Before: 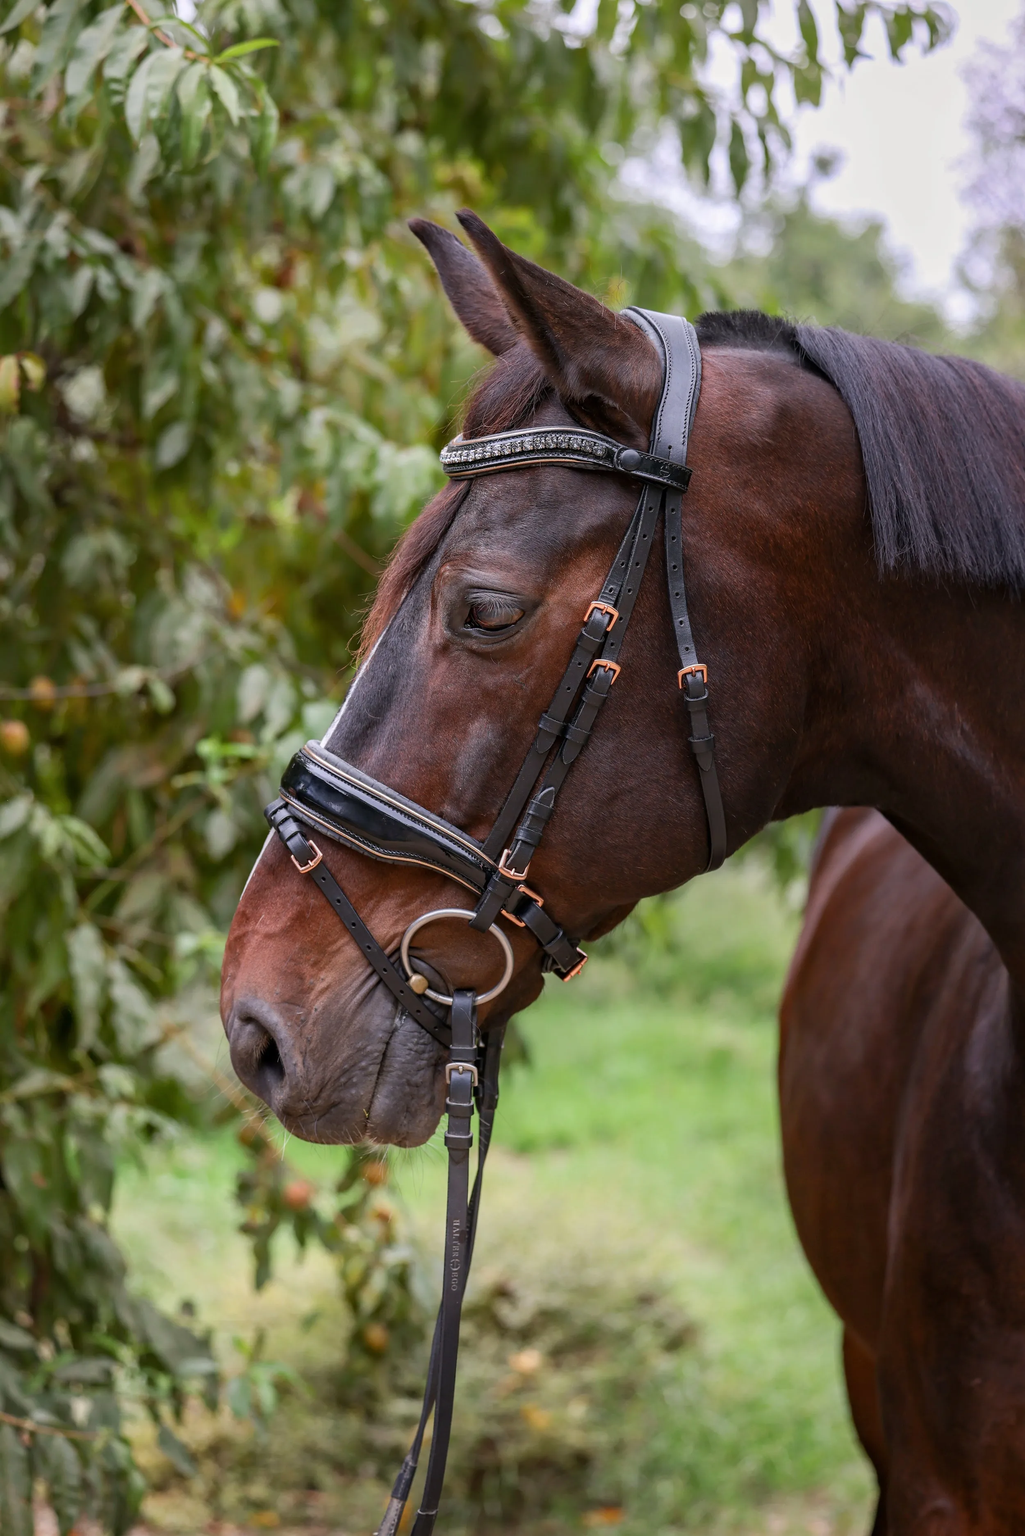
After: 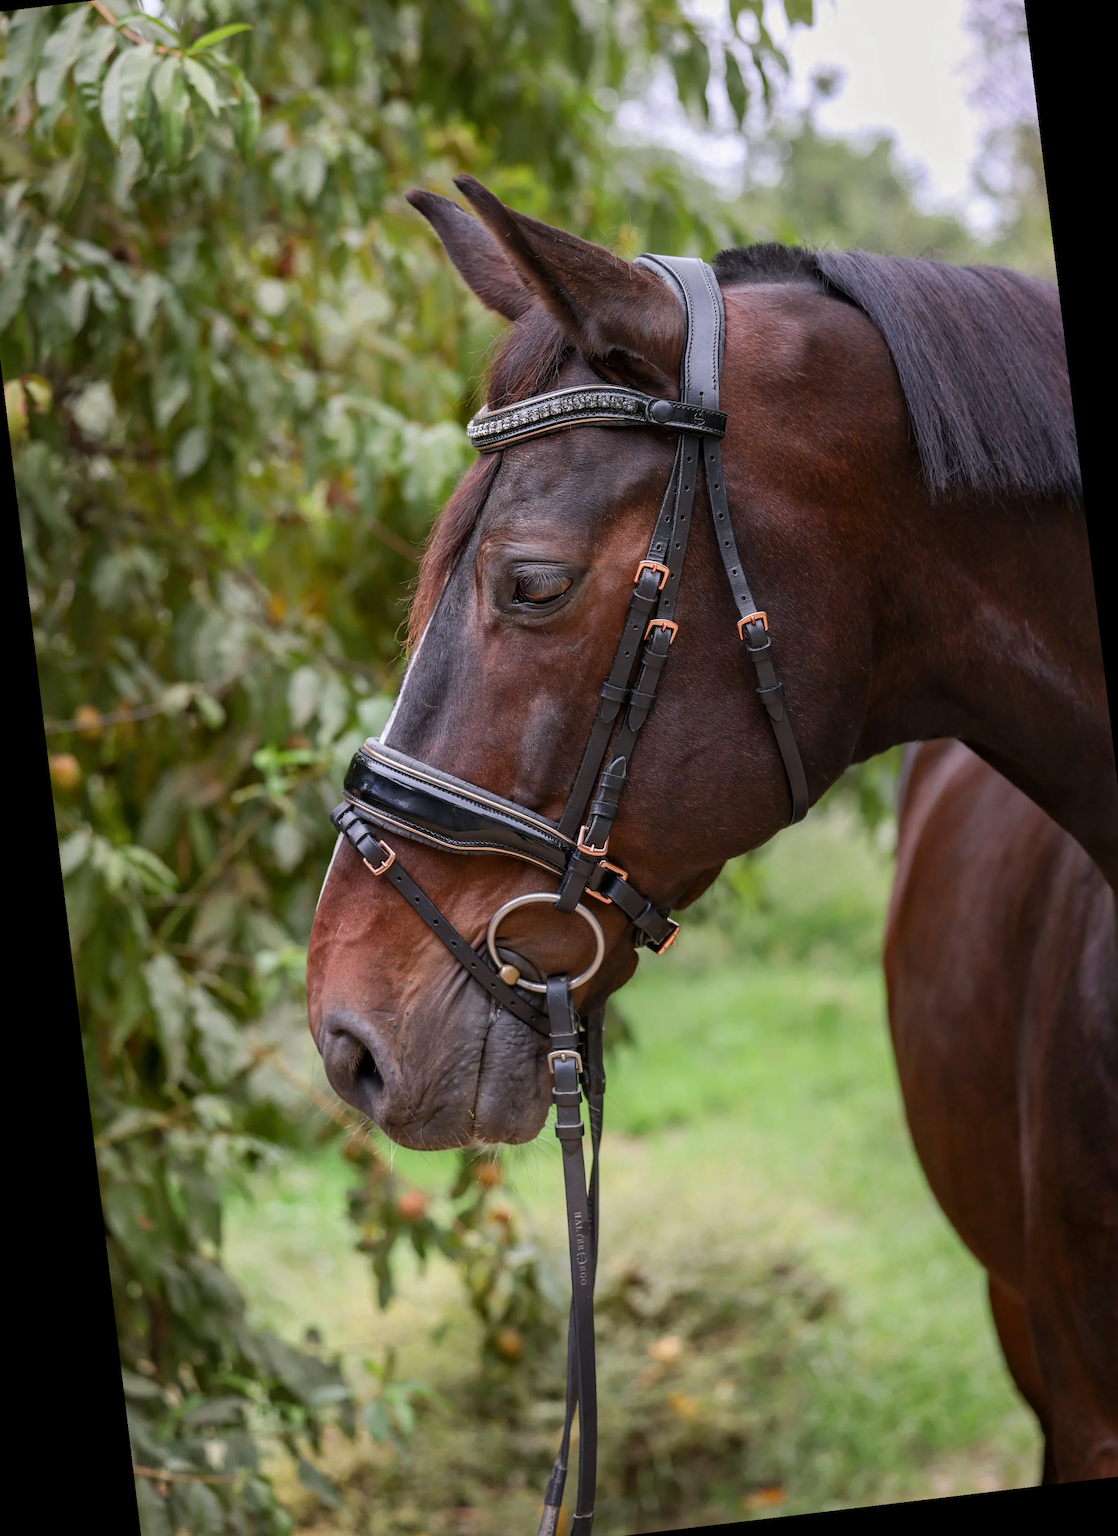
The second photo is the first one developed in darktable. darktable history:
crop: left 3.305%, top 6.436%, right 6.389%, bottom 3.258%
rotate and perspective: rotation -6.83°, automatic cropping off
